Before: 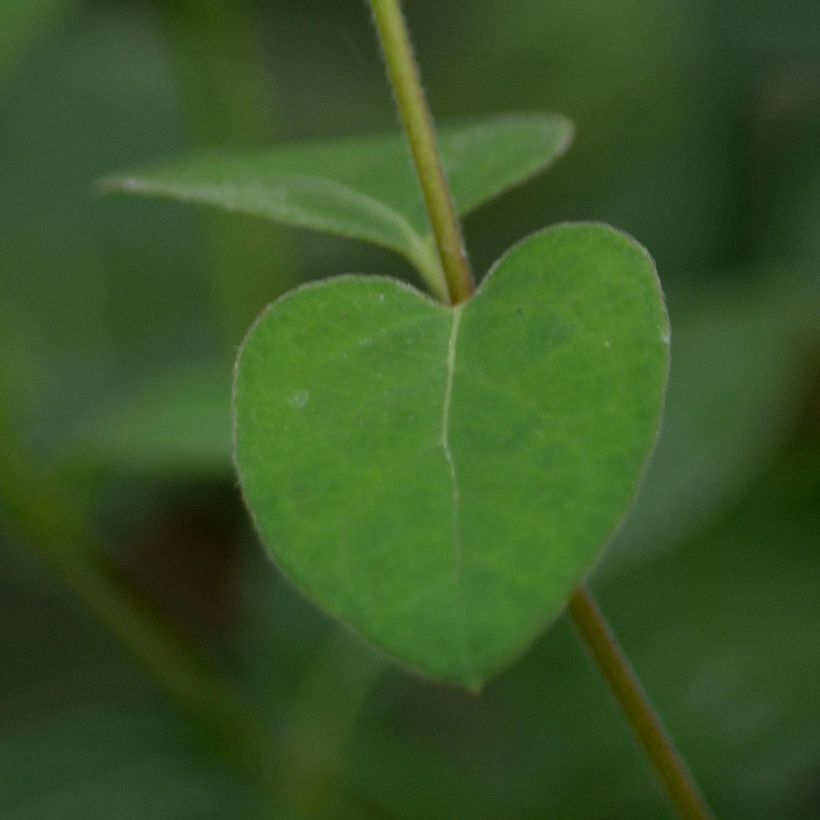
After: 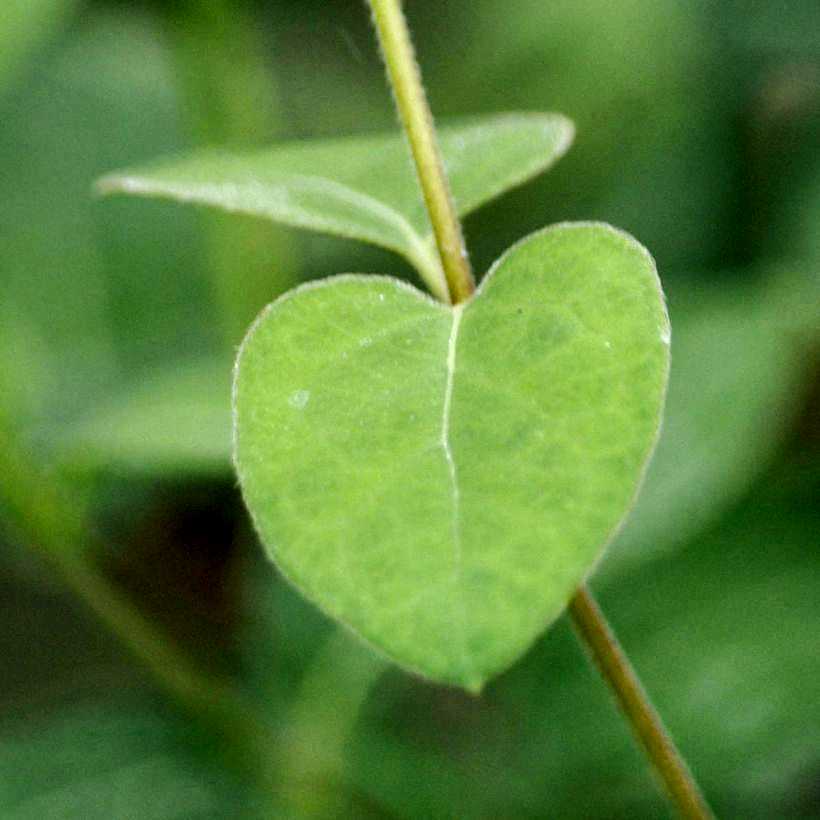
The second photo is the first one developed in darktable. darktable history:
base curve: curves: ch0 [(0, 0) (0.025, 0.046) (0.112, 0.277) (0.467, 0.74) (0.814, 0.929) (1, 0.942)], preserve colors none
tone equalizer: on, module defaults
local contrast: highlights 81%, shadows 57%, detail 174%, midtone range 0.604
